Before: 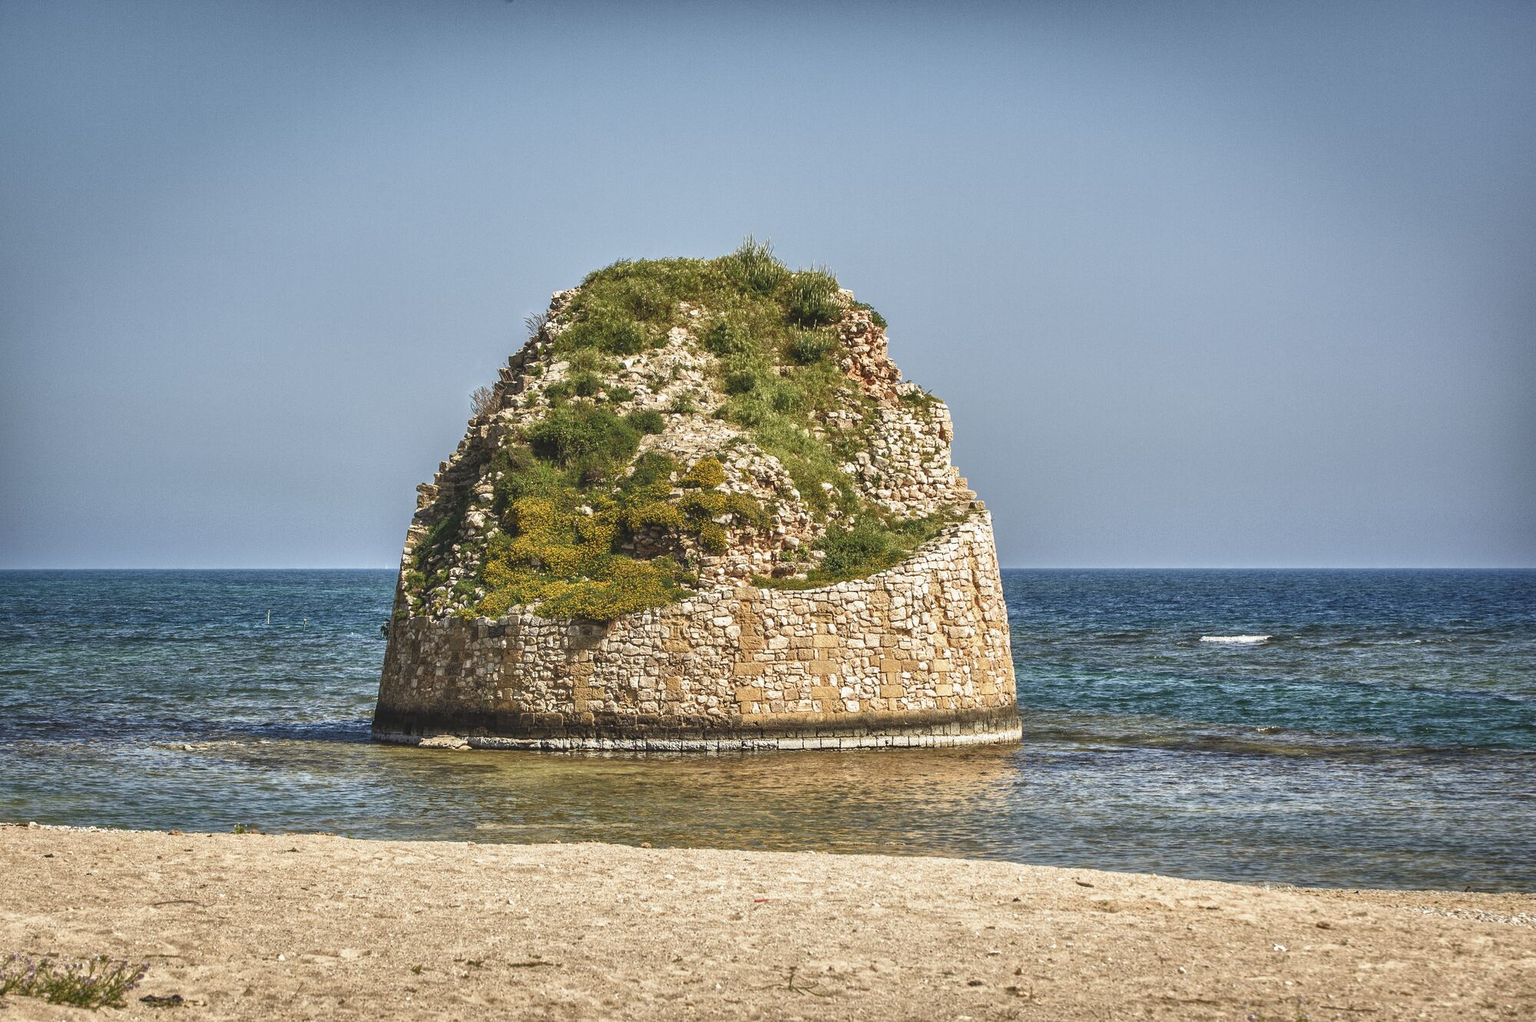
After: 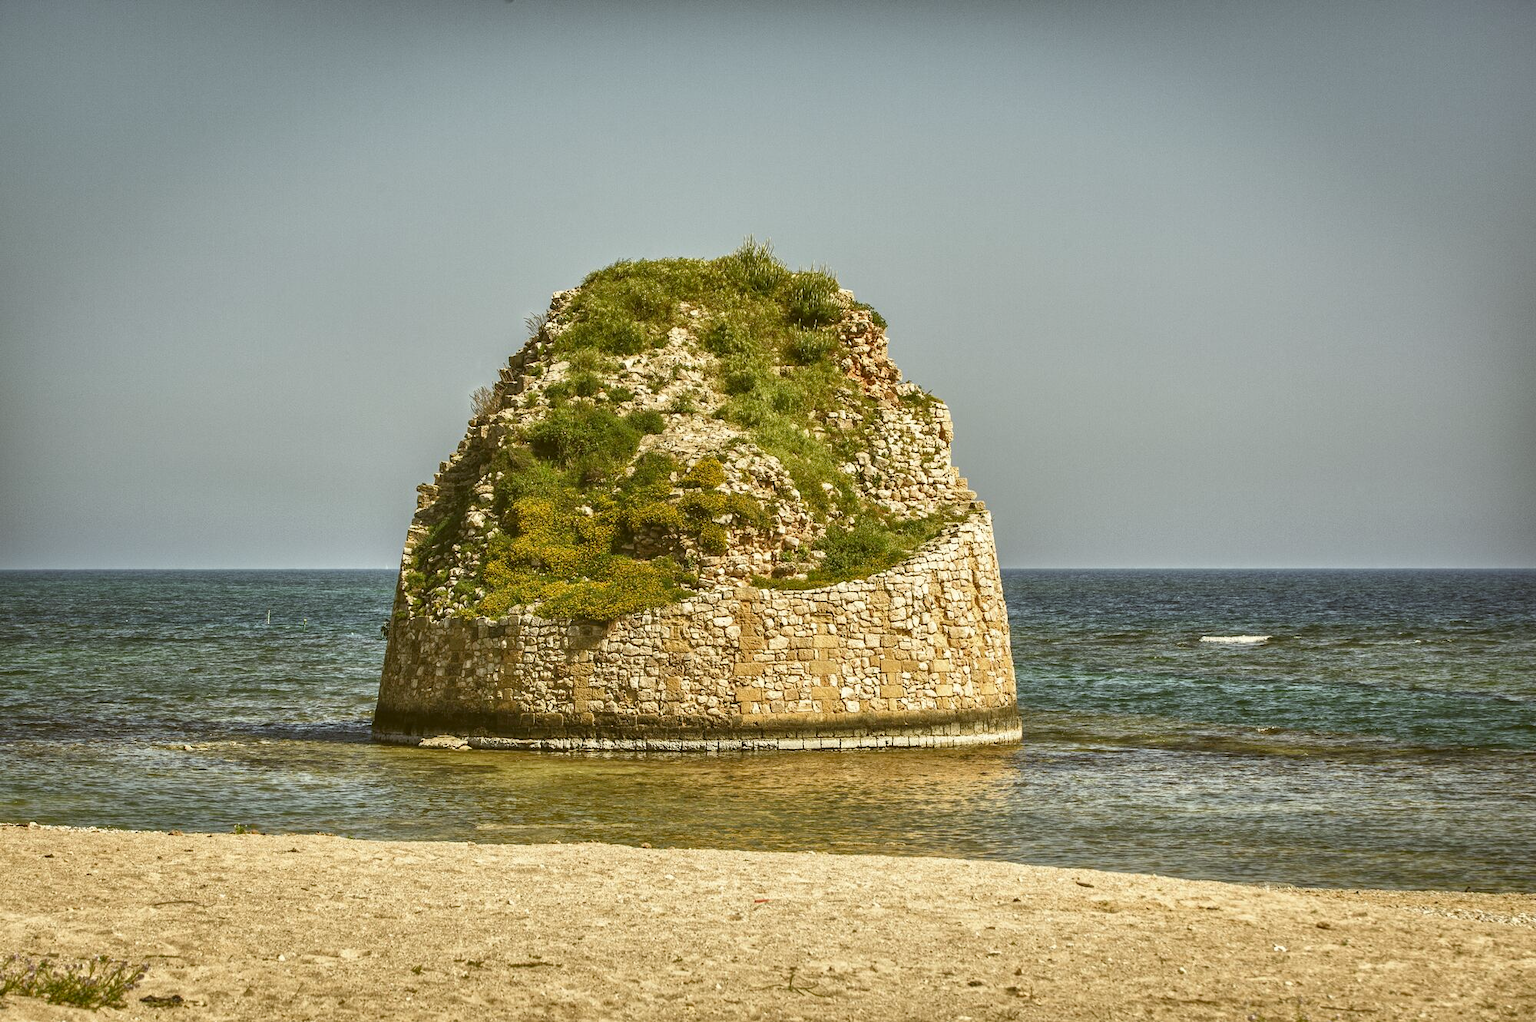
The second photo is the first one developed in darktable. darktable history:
color correction: highlights a* -1.47, highlights b* 10.14, shadows a* 0.576, shadows b* 19.9
